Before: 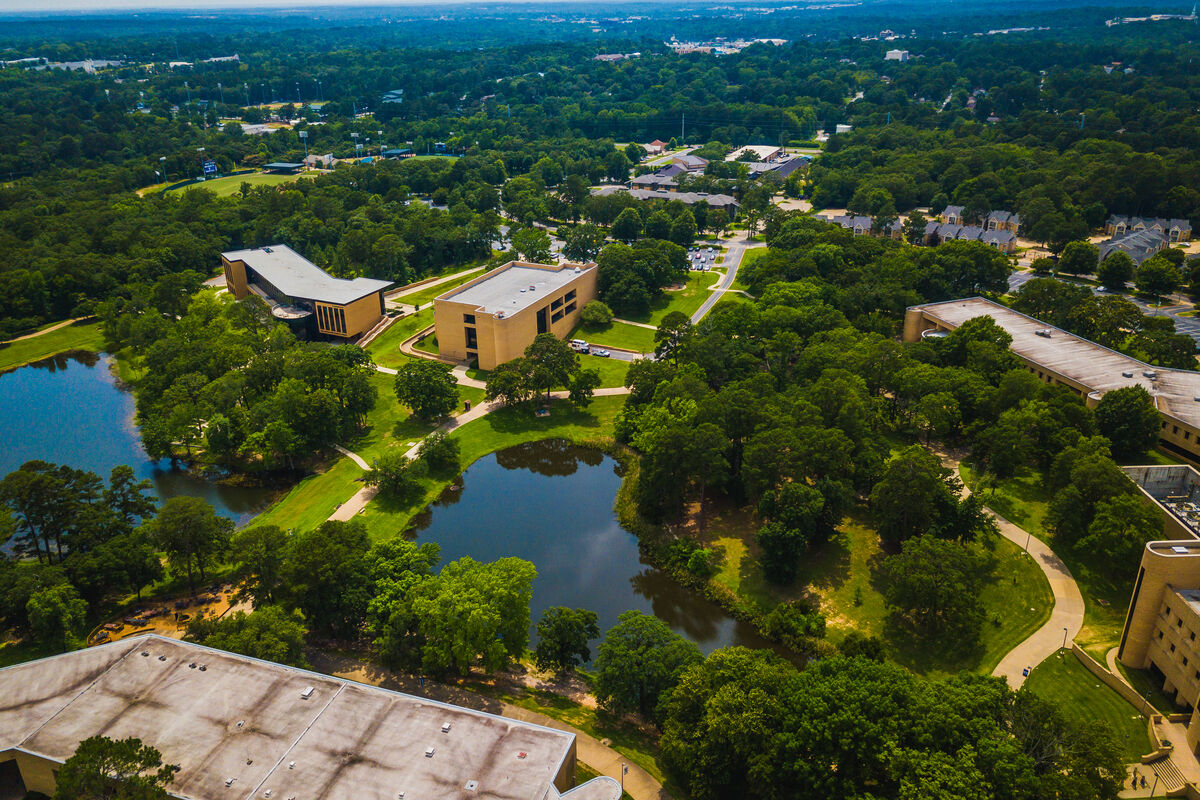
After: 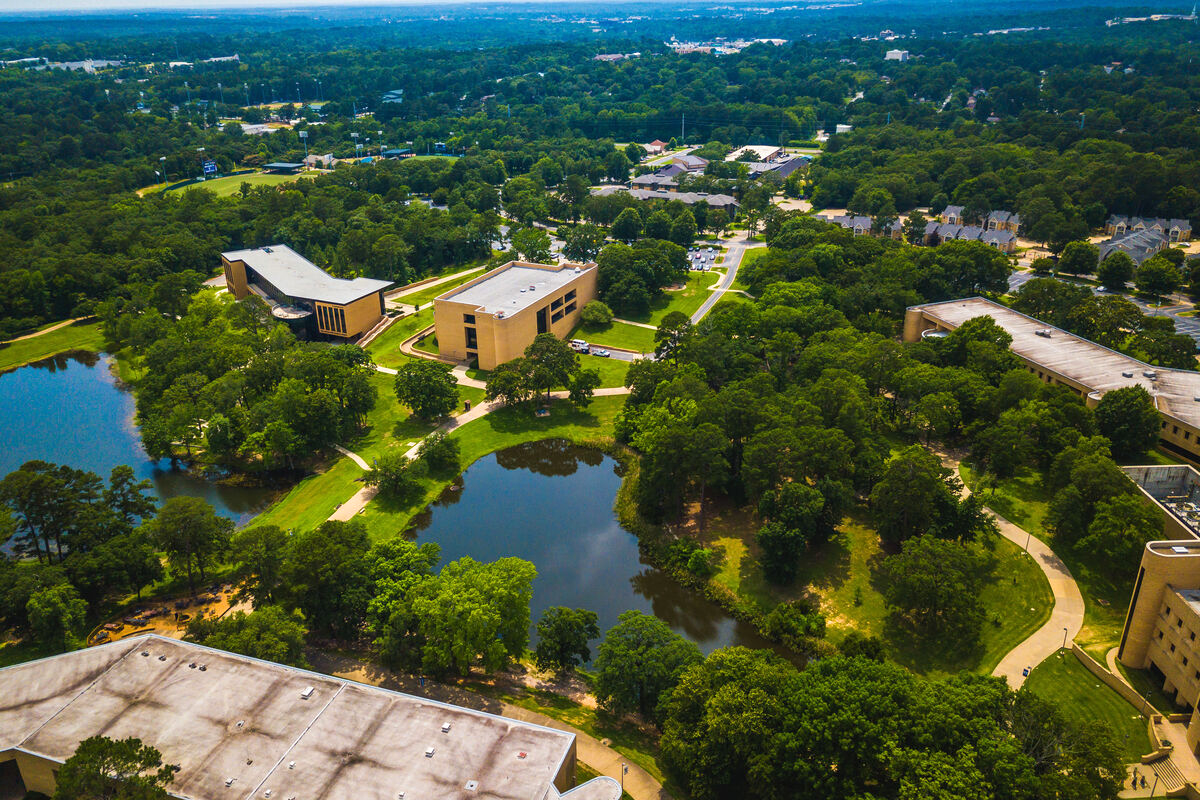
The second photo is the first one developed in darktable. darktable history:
exposure: black level correction 0, exposure 0.302 EV, compensate highlight preservation false
